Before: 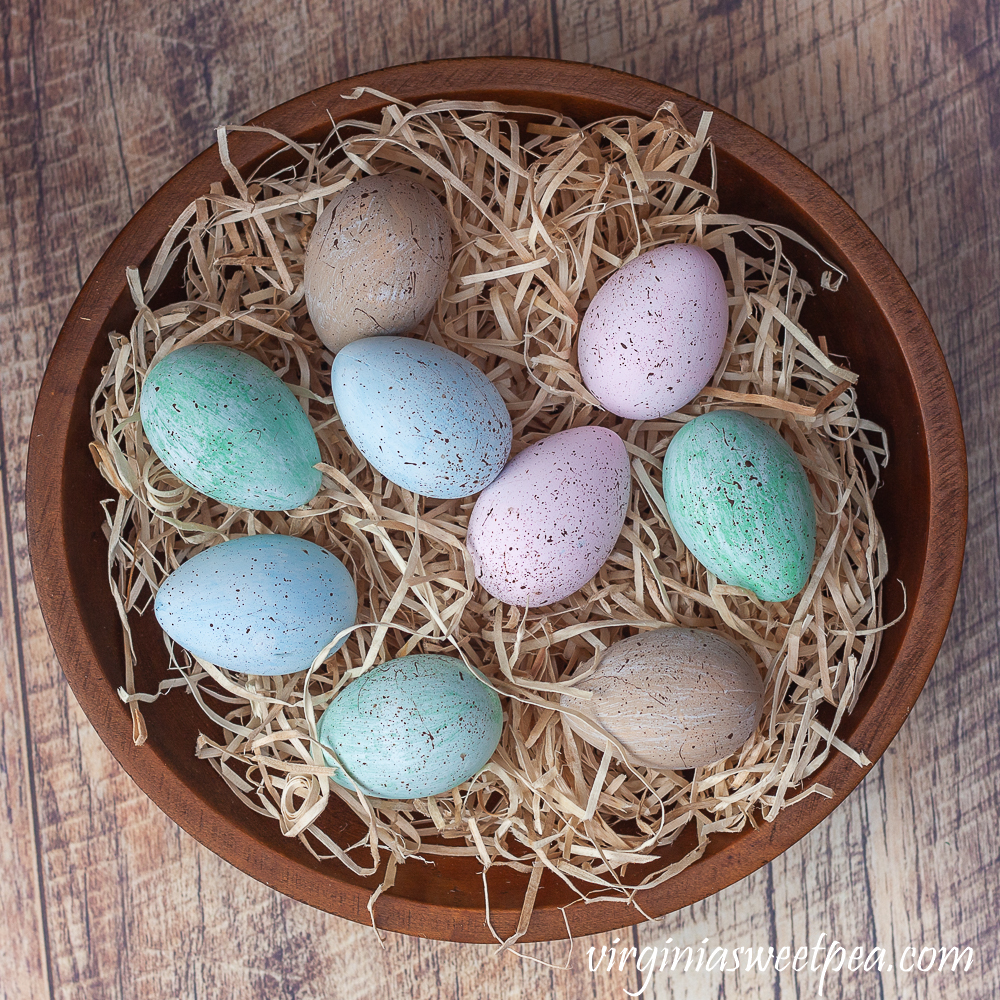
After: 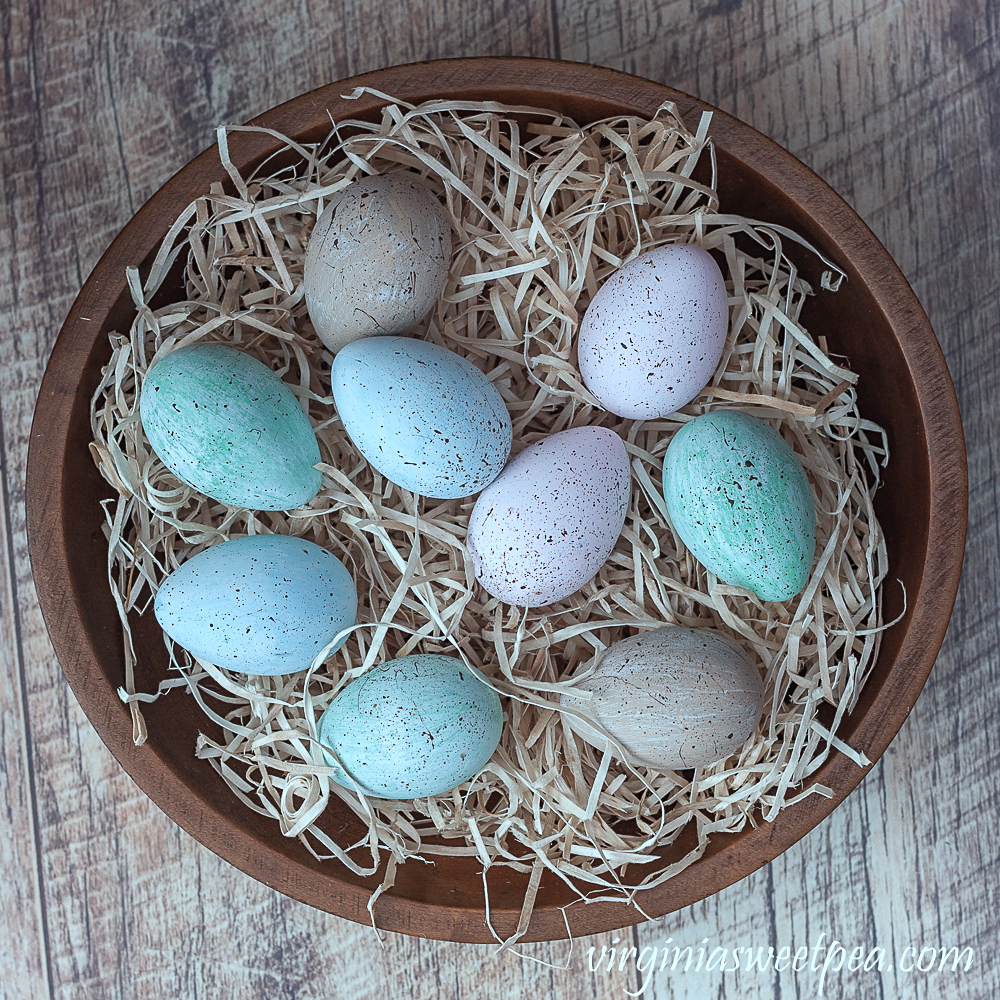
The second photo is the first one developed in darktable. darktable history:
sharpen: amount 0.207
color correction: highlights a* -13.32, highlights b* -17.7, saturation 0.713
